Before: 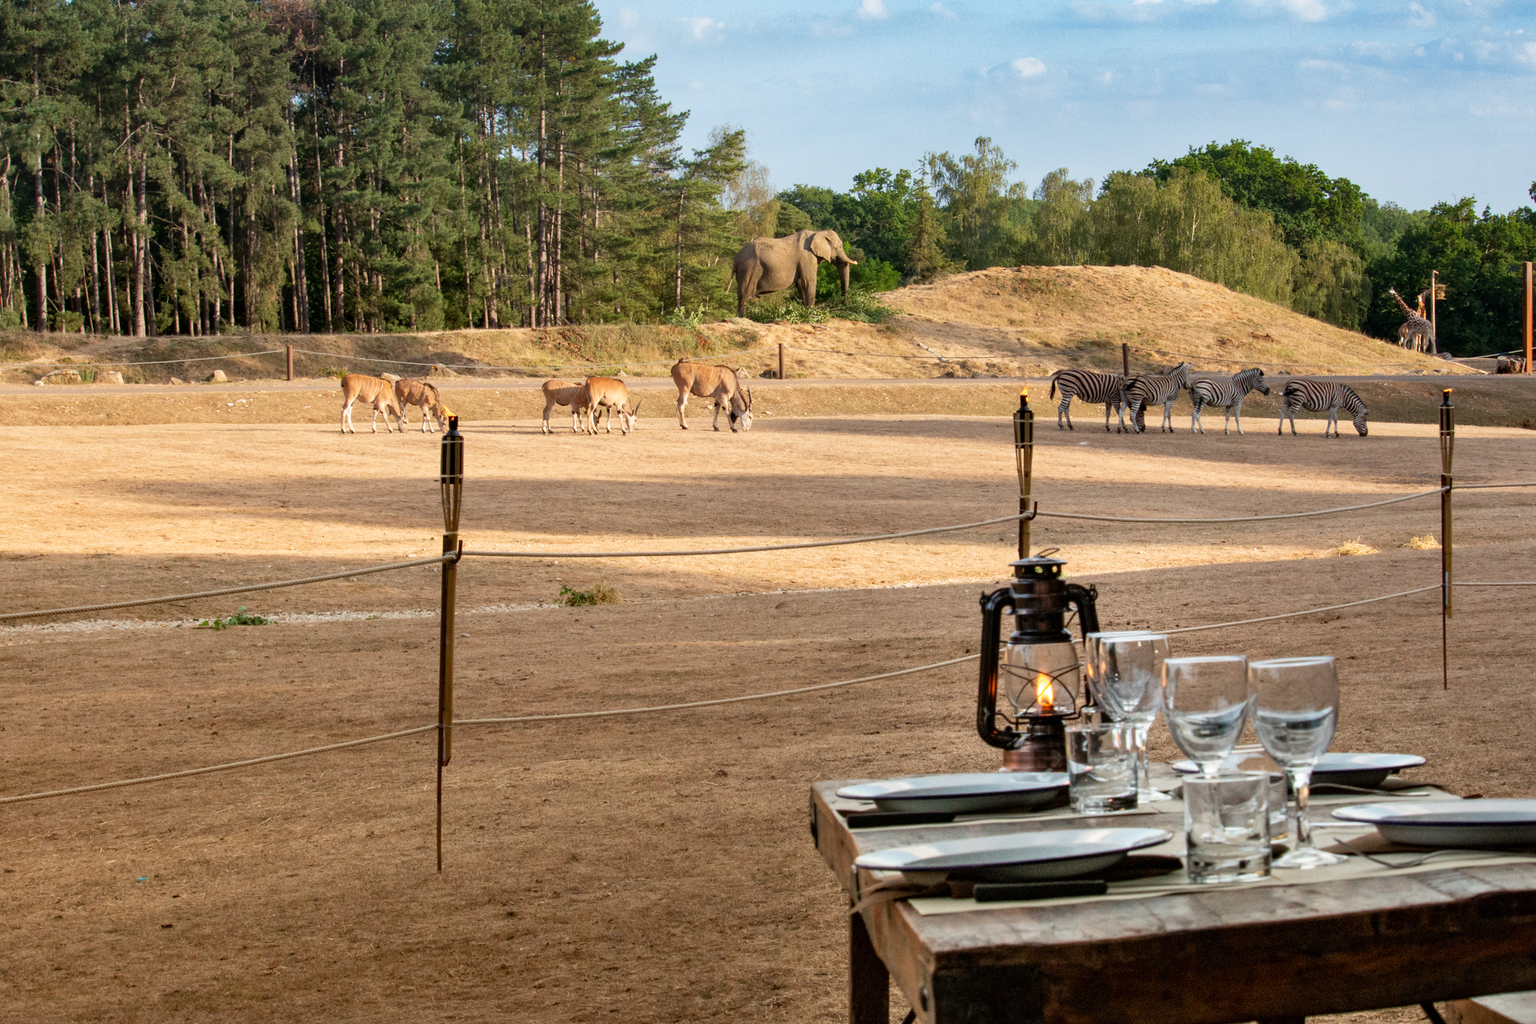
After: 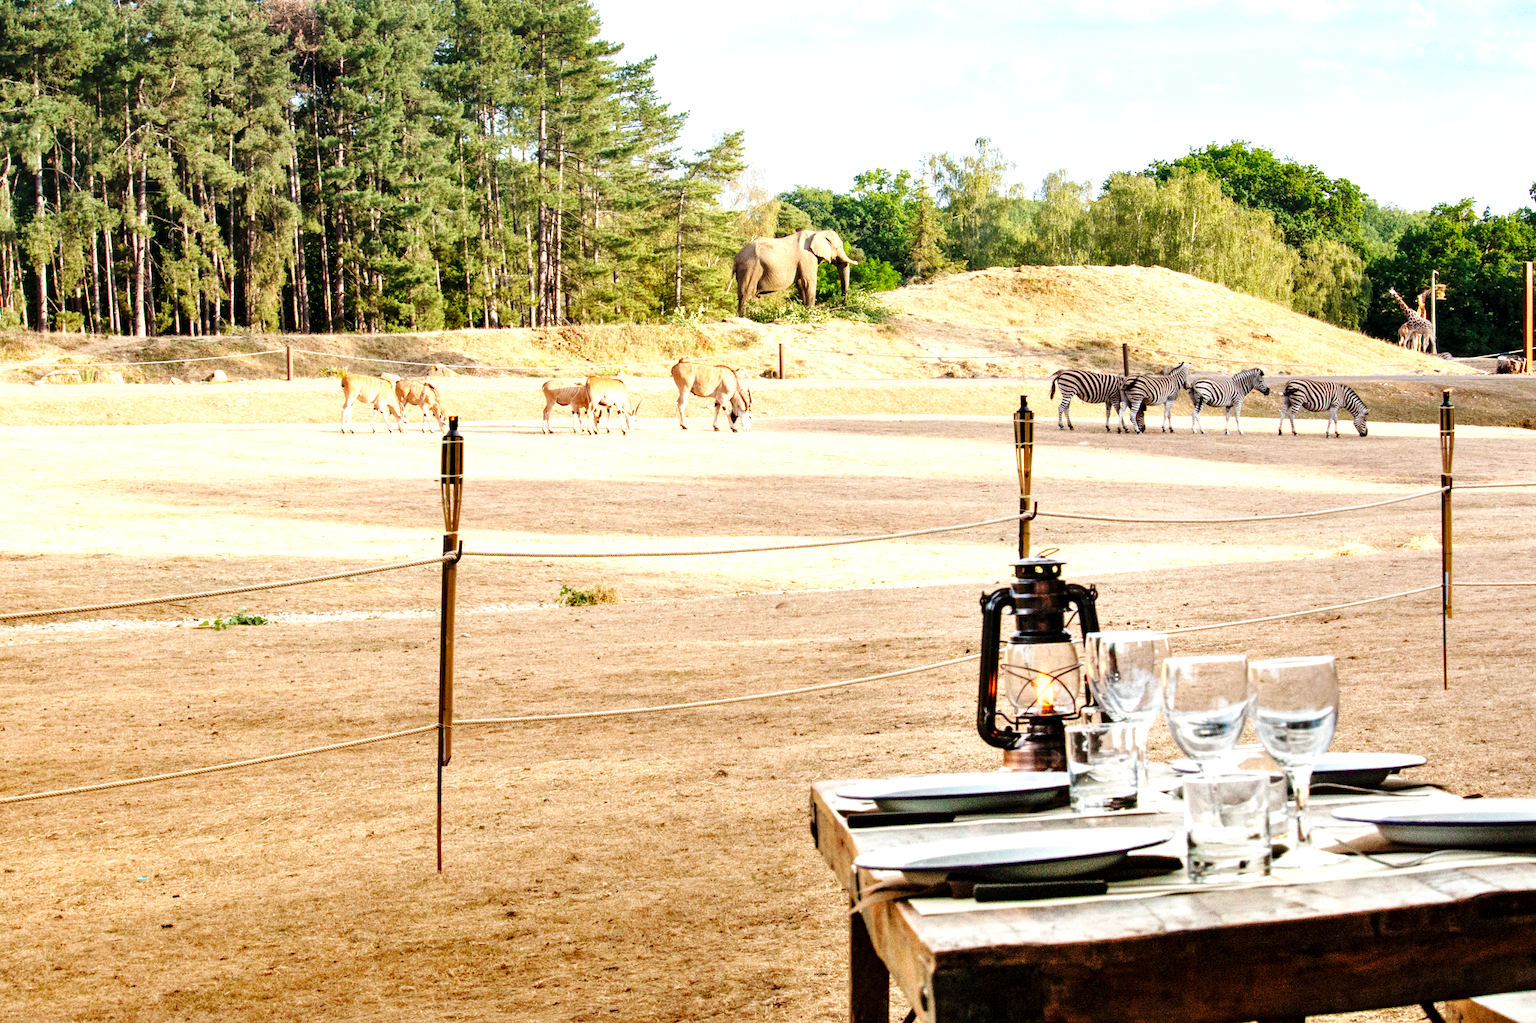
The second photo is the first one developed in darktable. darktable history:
exposure: black level correction 0, exposure 1 EV, compensate highlight preservation false
base curve: curves: ch0 [(0, 0) (0.036, 0.025) (0.121, 0.166) (0.206, 0.329) (0.605, 0.79) (1, 1)], preserve colors none
local contrast: highlights 105%, shadows 100%, detail 119%, midtone range 0.2
tone equalizer: on, module defaults
